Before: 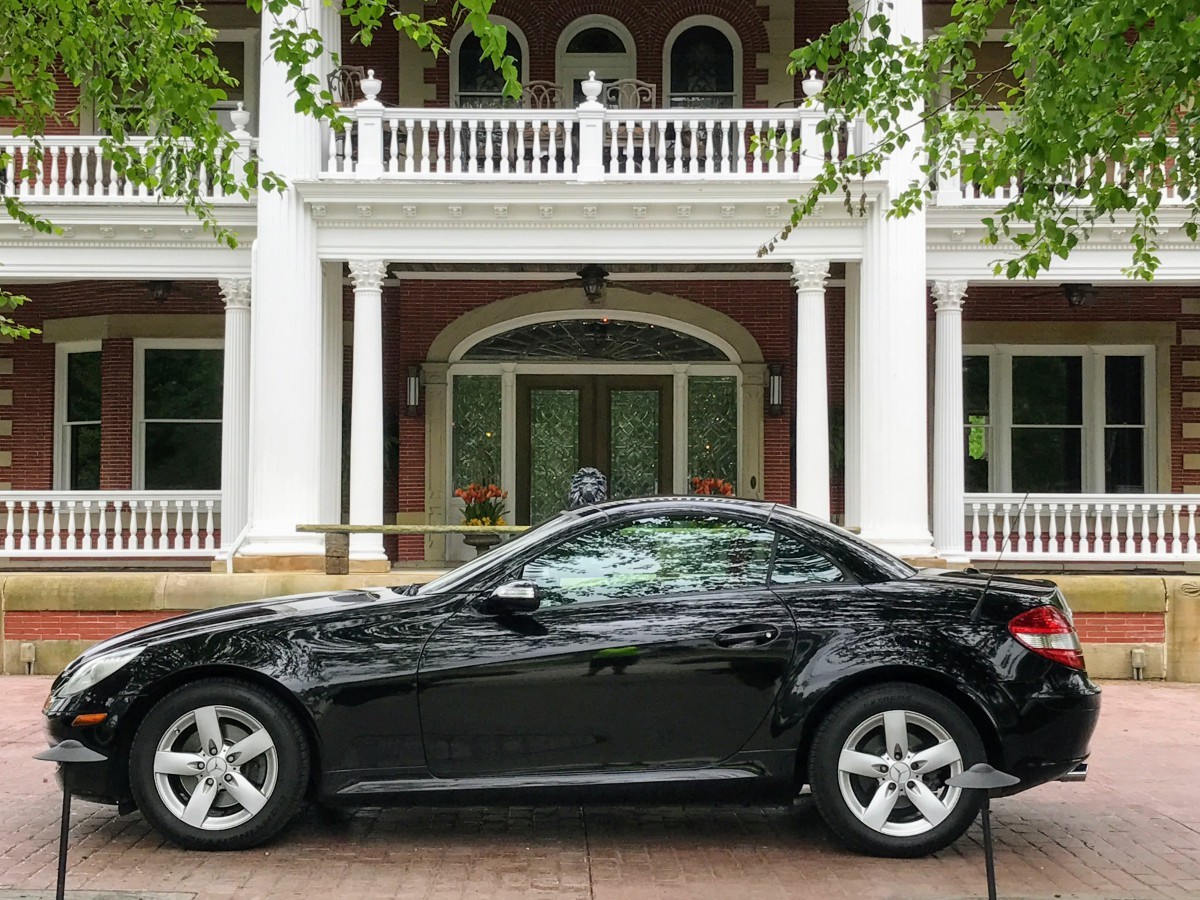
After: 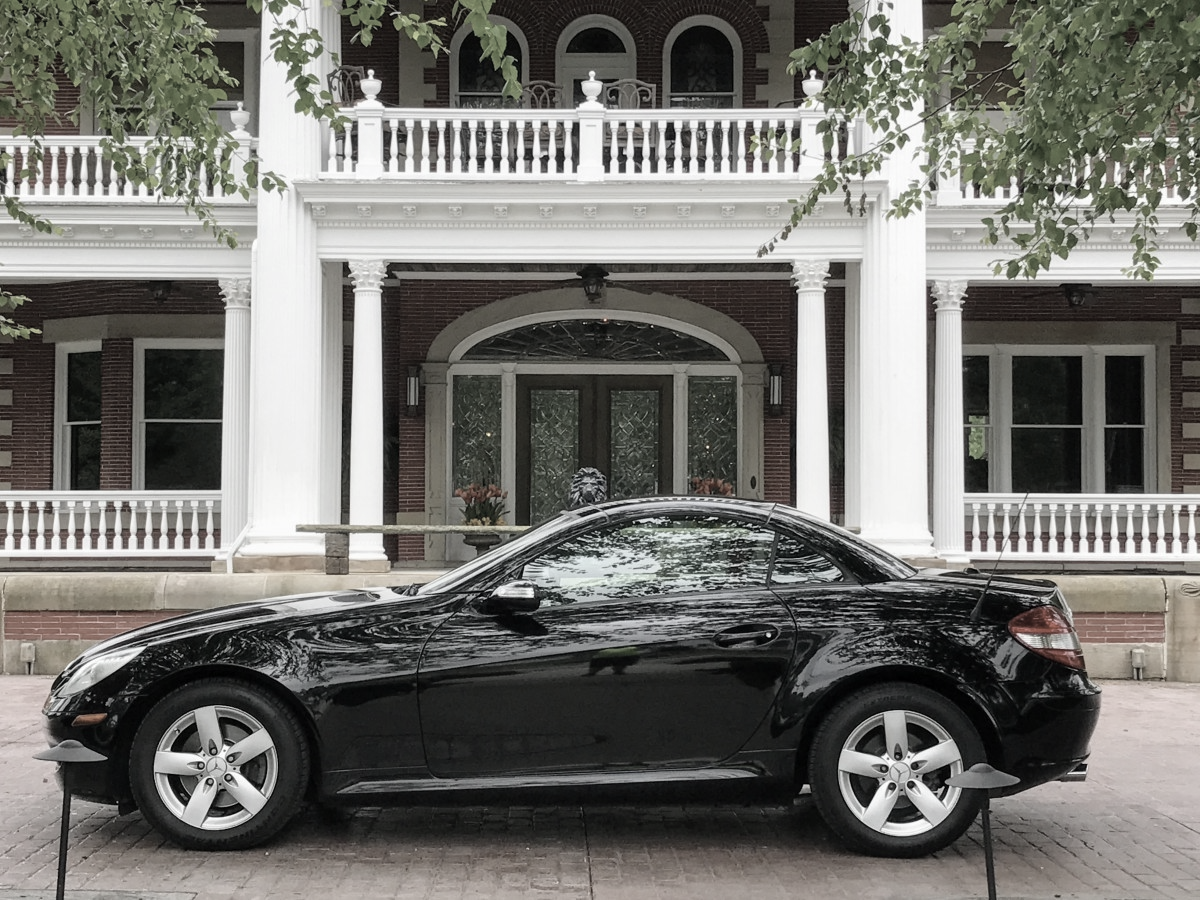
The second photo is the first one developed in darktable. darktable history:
color zones: curves: ch1 [(0, 0.153) (0.143, 0.15) (0.286, 0.151) (0.429, 0.152) (0.571, 0.152) (0.714, 0.151) (0.857, 0.151) (1, 0.153)]
tone equalizer: on, module defaults
